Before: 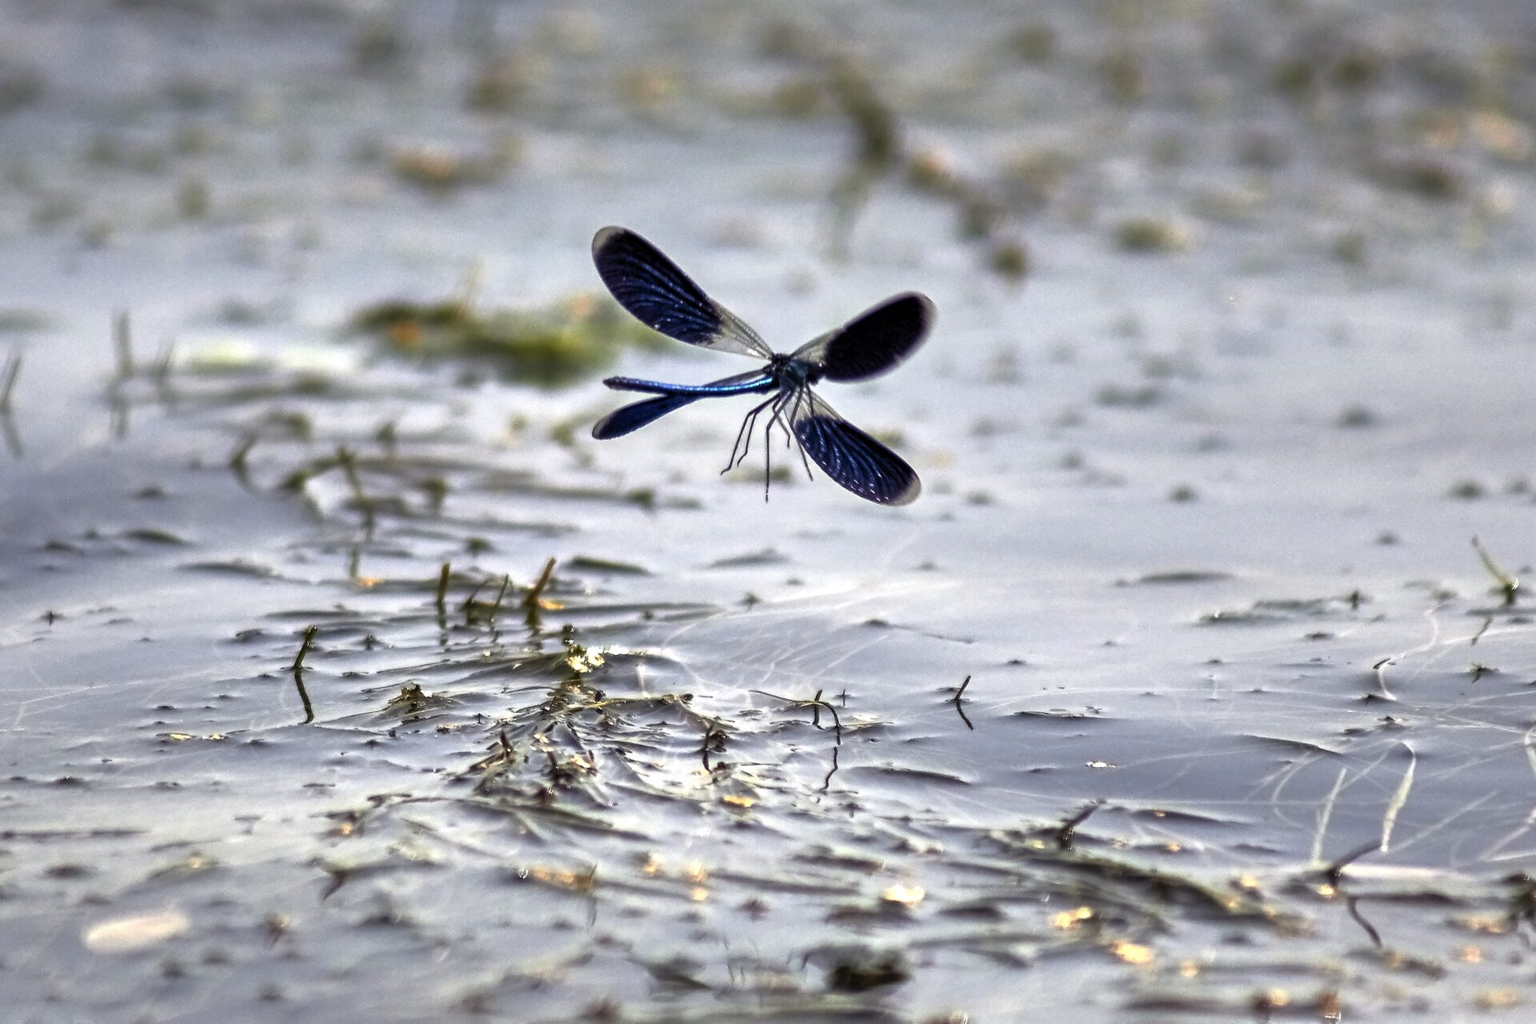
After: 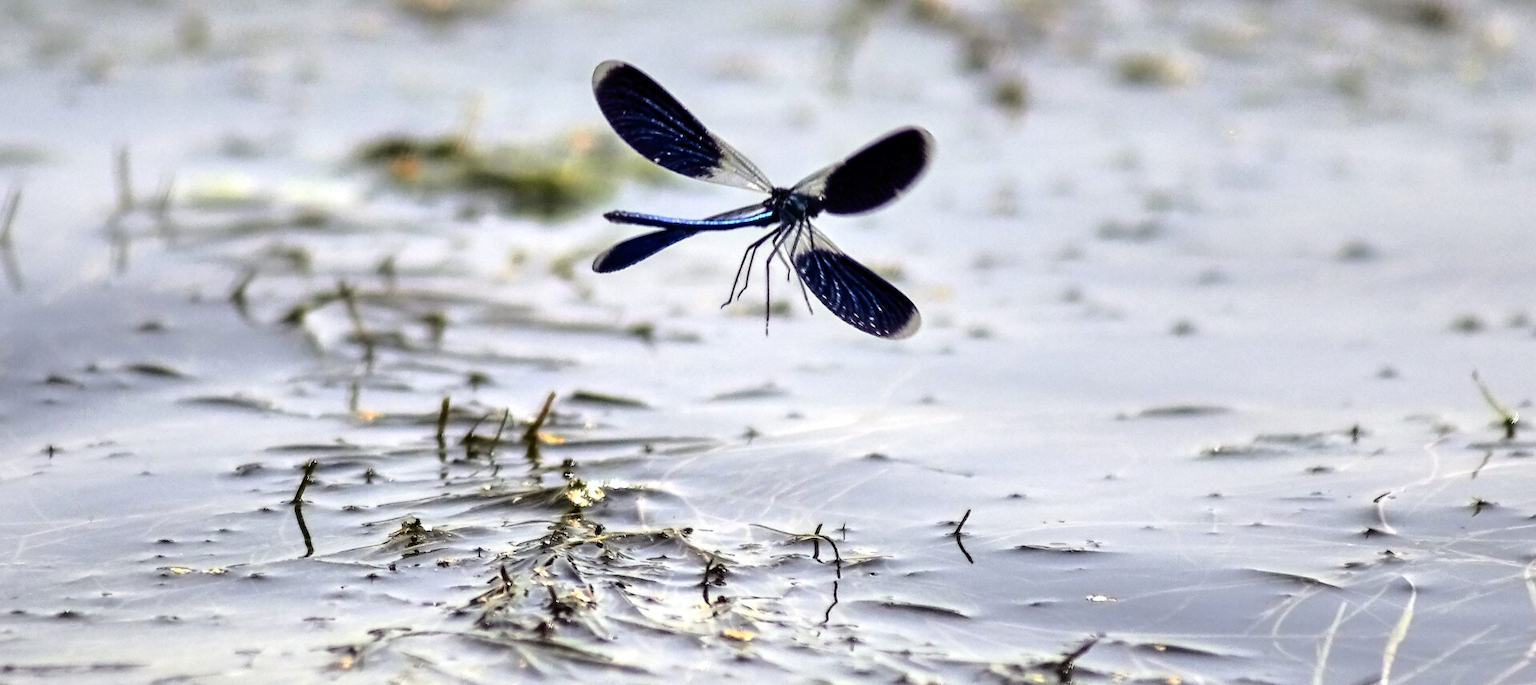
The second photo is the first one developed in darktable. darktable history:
crop: top 16.265%, bottom 16.713%
tone curve: curves: ch0 [(0, 0) (0.003, 0.001) (0.011, 0.006) (0.025, 0.012) (0.044, 0.018) (0.069, 0.025) (0.1, 0.045) (0.136, 0.074) (0.177, 0.124) (0.224, 0.196) (0.277, 0.289) (0.335, 0.396) (0.399, 0.495) (0.468, 0.585) (0.543, 0.663) (0.623, 0.728) (0.709, 0.808) (0.801, 0.87) (0.898, 0.932) (1, 1)], color space Lab, independent channels, preserve colors none
